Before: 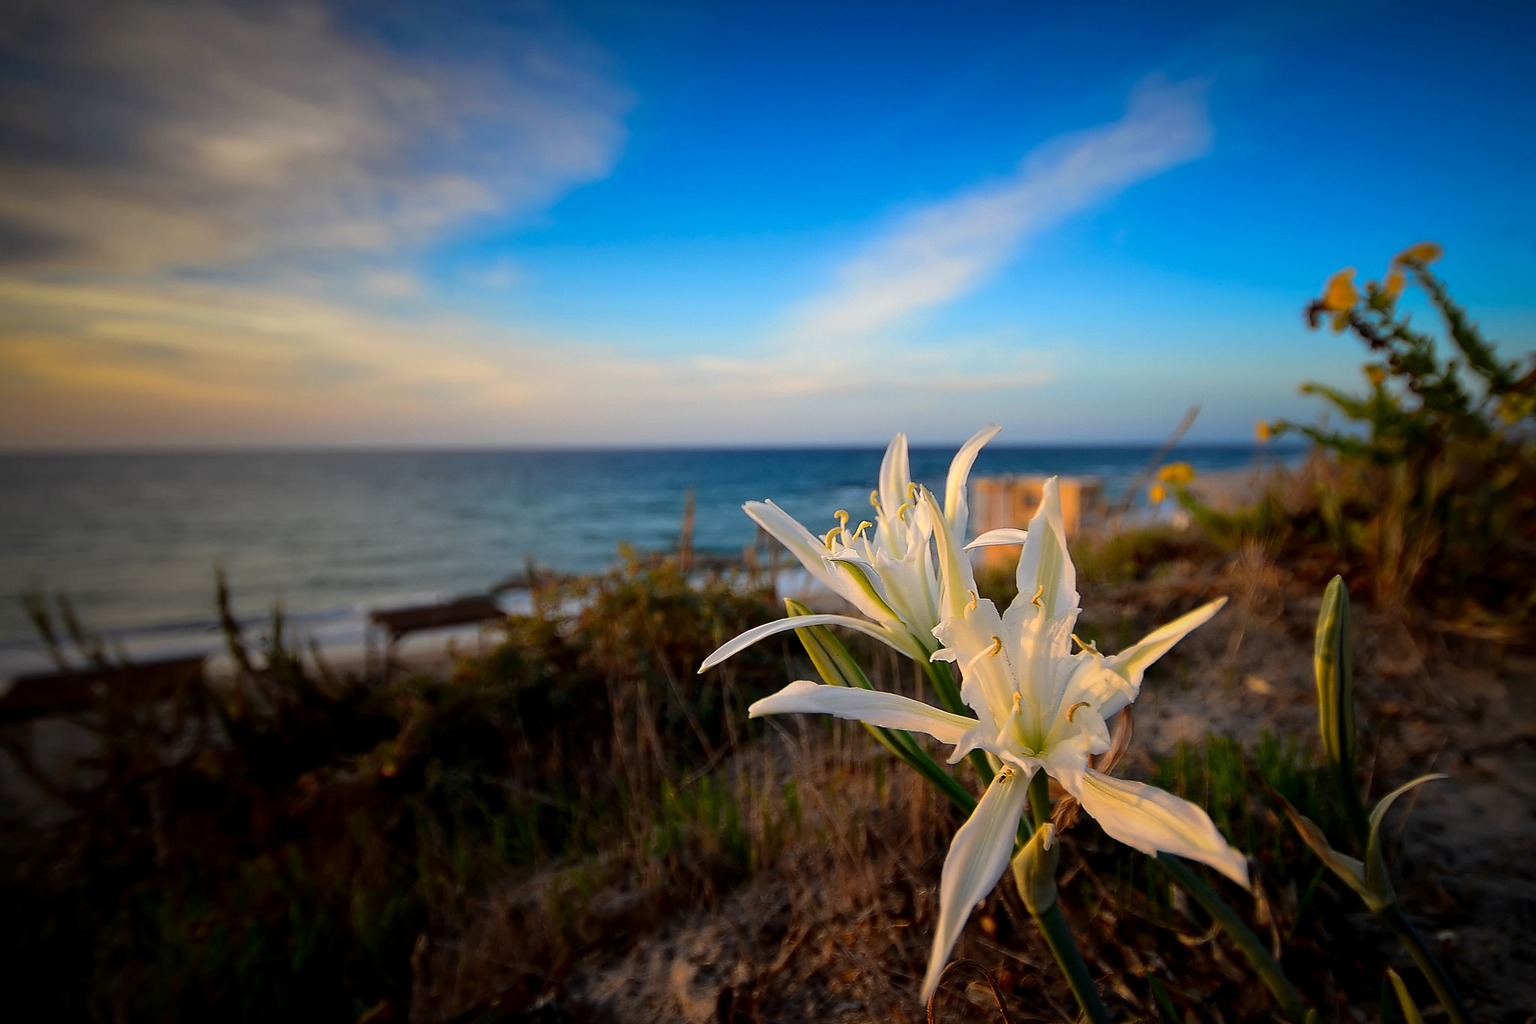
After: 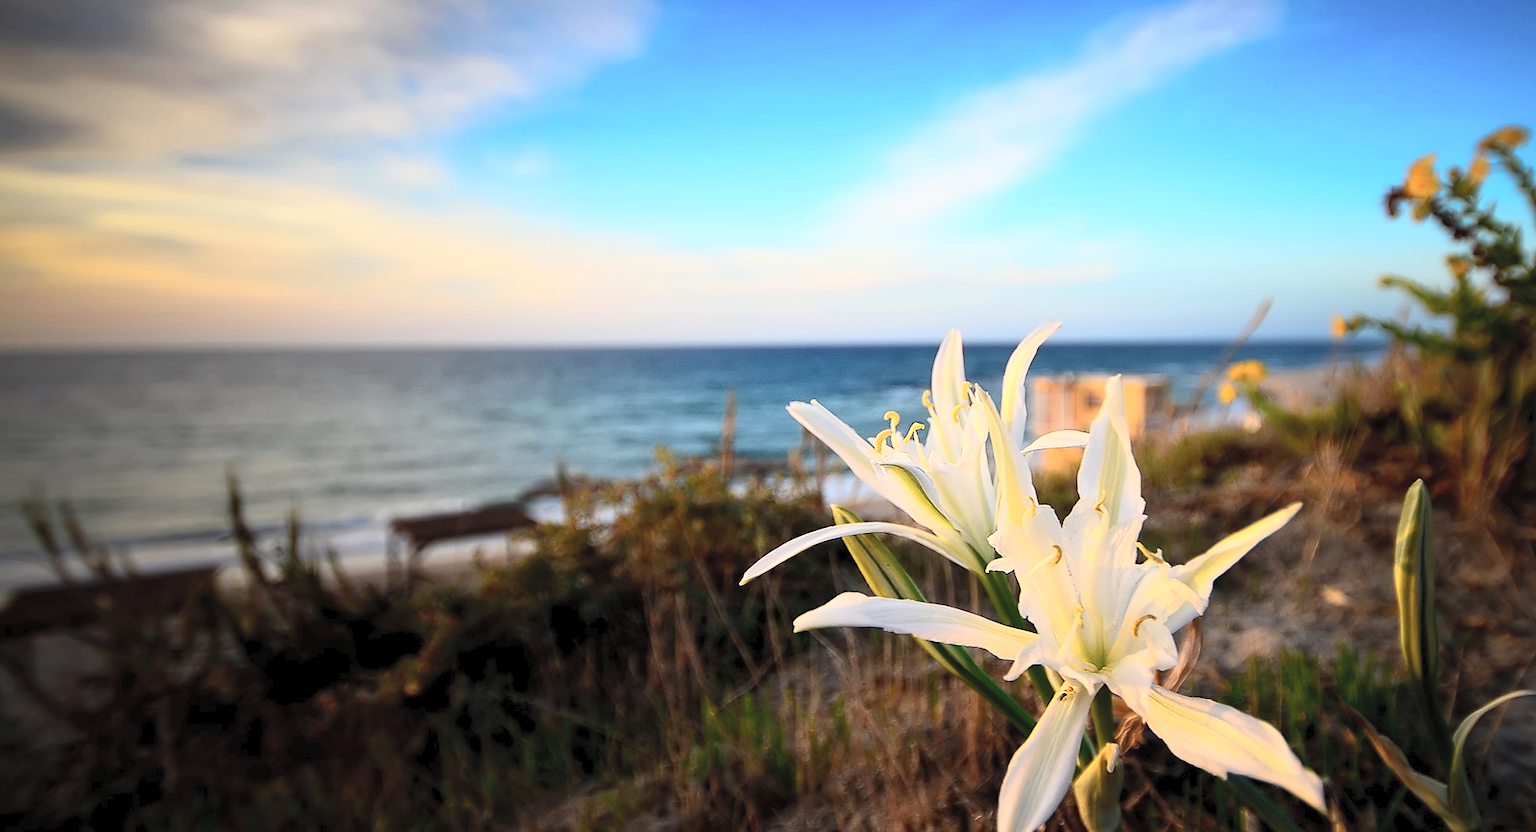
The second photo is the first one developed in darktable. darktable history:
crop and rotate: angle 0.094°, top 11.975%, right 5.531%, bottom 11.299%
contrast brightness saturation: contrast 0.382, brightness 0.521
